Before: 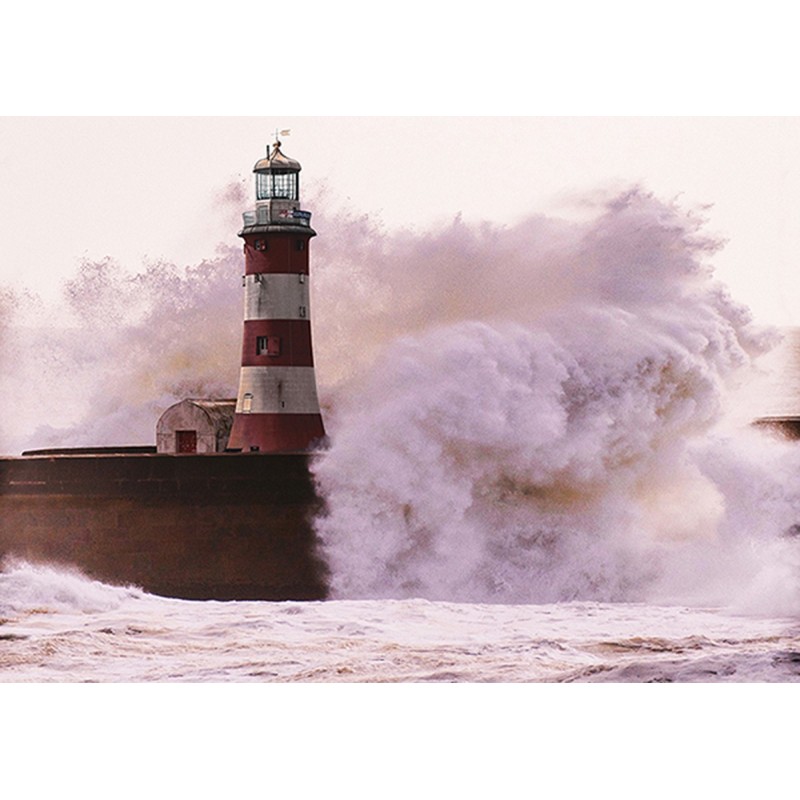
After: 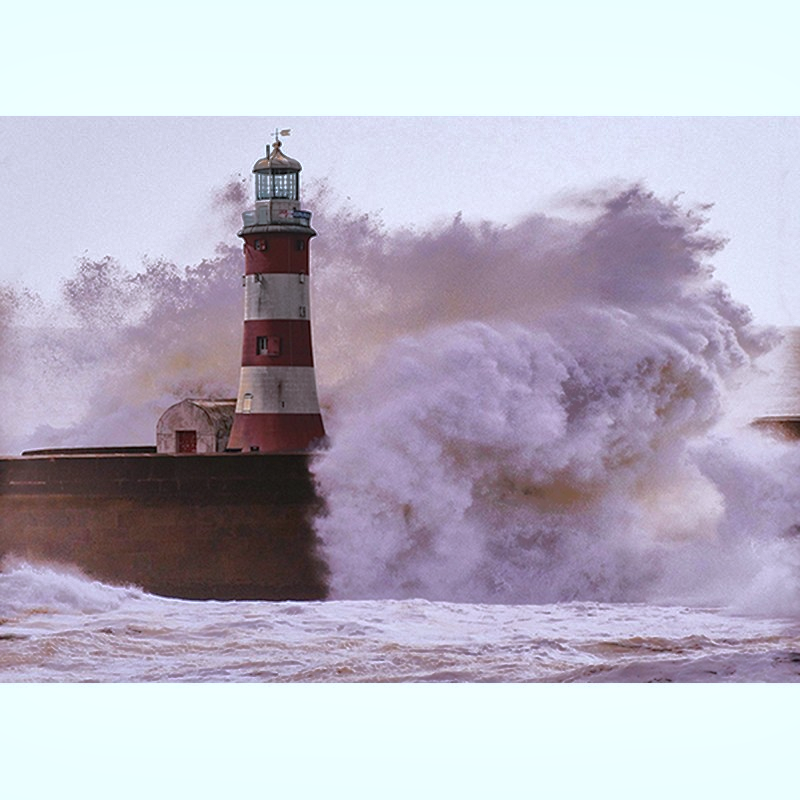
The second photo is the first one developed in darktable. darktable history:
local contrast: mode bilateral grid, contrast 20, coarseness 50, detail 120%, midtone range 0.2
shadows and highlights: shadows 40, highlights -60
white balance: red 0.954, blue 1.079
